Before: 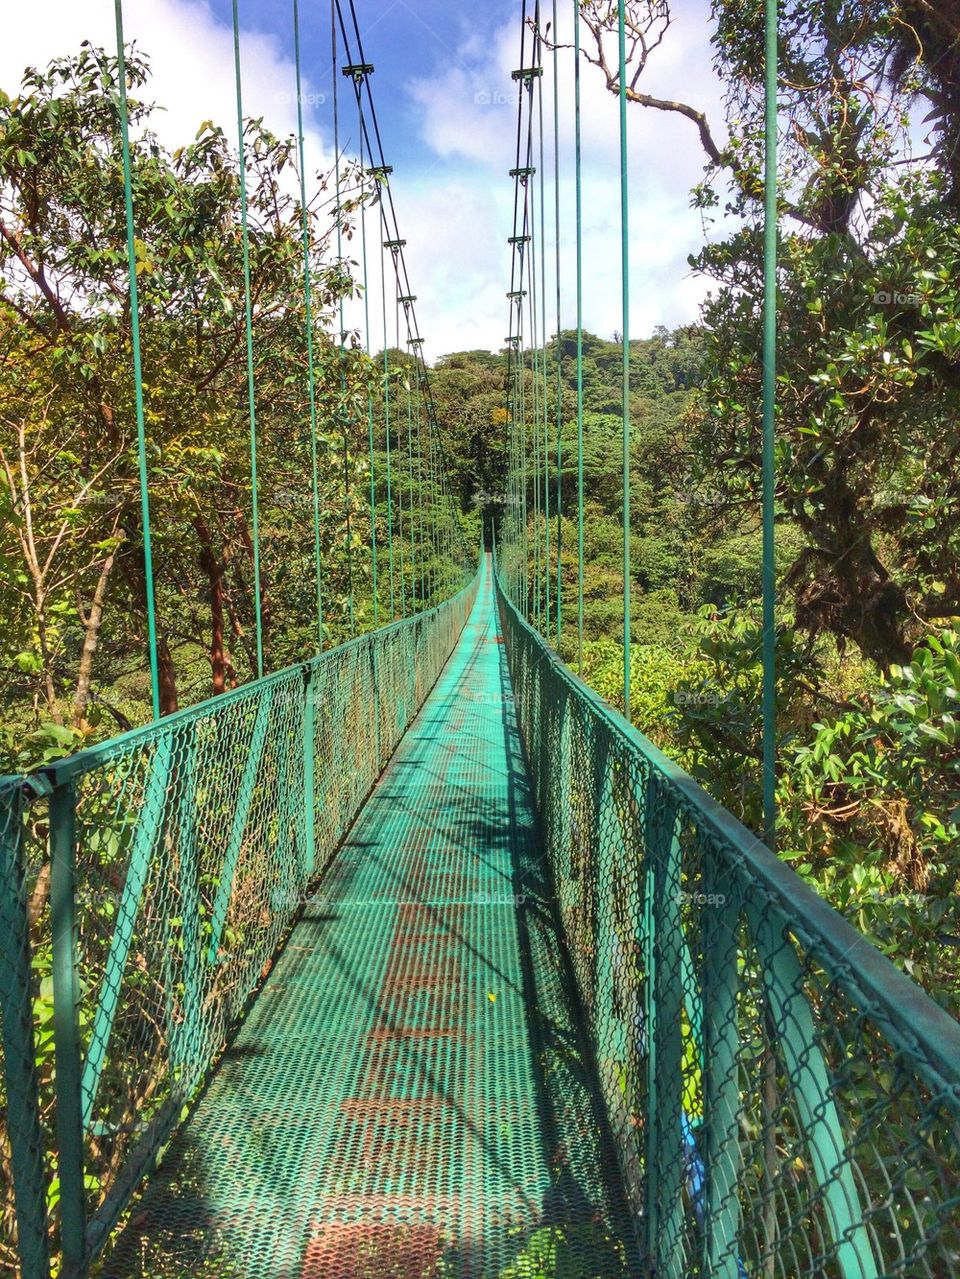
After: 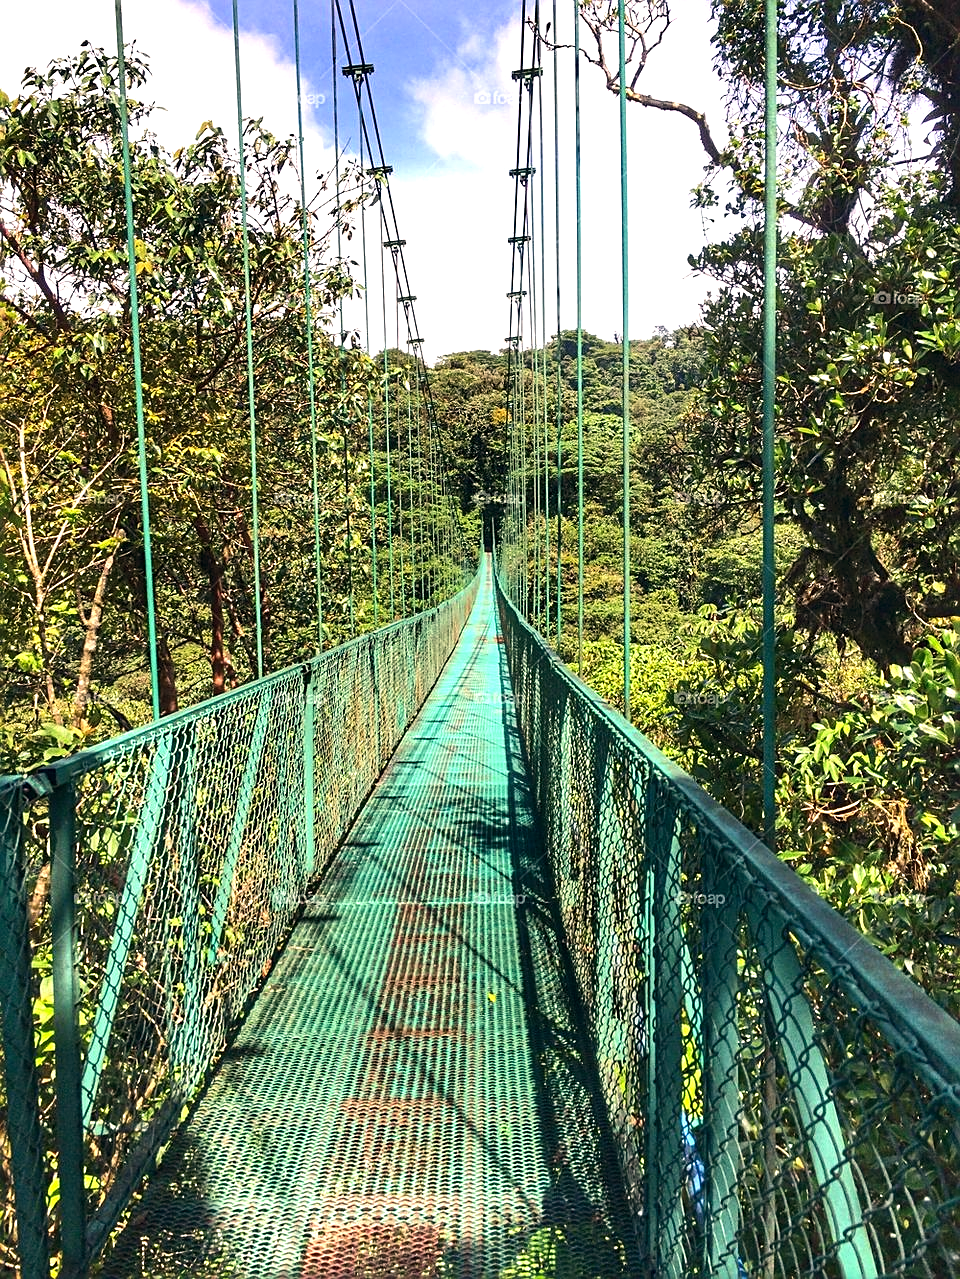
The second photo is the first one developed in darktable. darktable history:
sharpen: on, module defaults
tone equalizer: -8 EV -0.772 EV, -7 EV -0.677 EV, -6 EV -0.615 EV, -5 EV -0.397 EV, -3 EV 0.392 EV, -2 EV 0.6 EV, -1 EV 0.697 EV, +0 EV 0.757 EV, edges refinement/feathering 500, mask exposure compensation -1.57 EV, preserve details no
color correction: highlights a* 5.48, highlights b* 5.29, shadows a* -4.37, shadows b* -5.05
